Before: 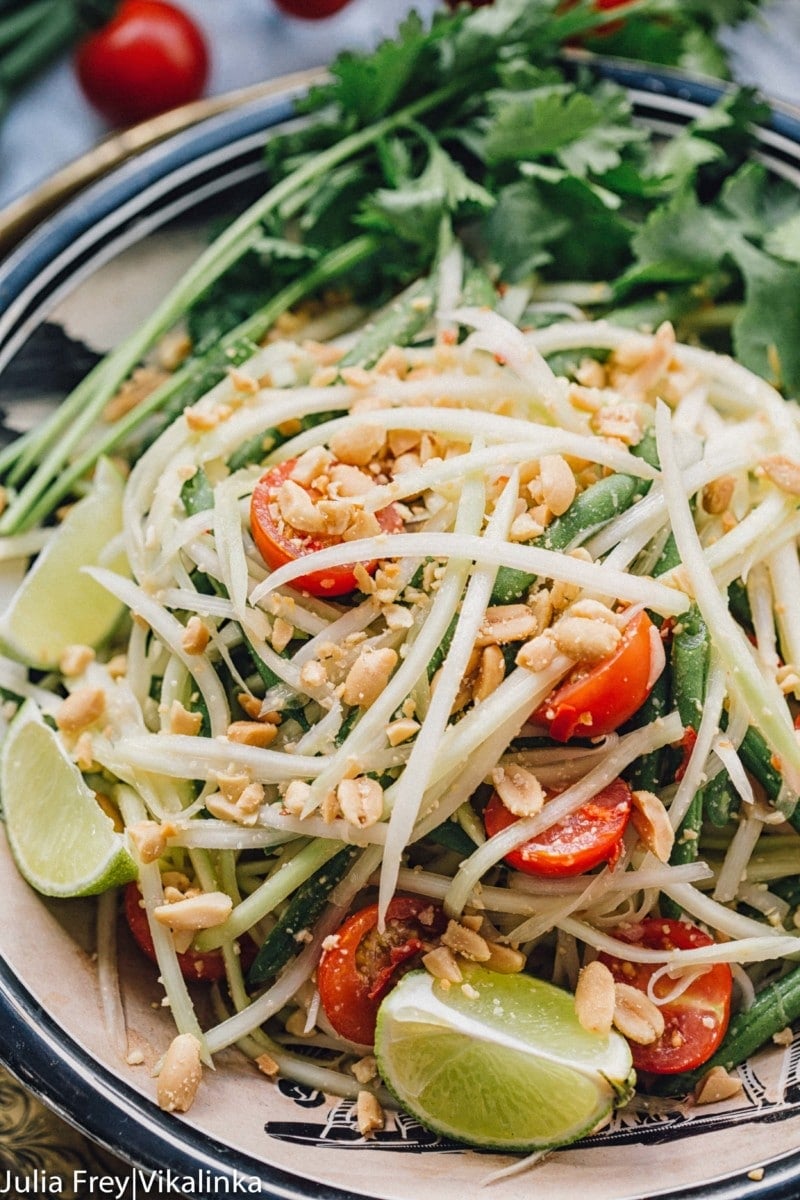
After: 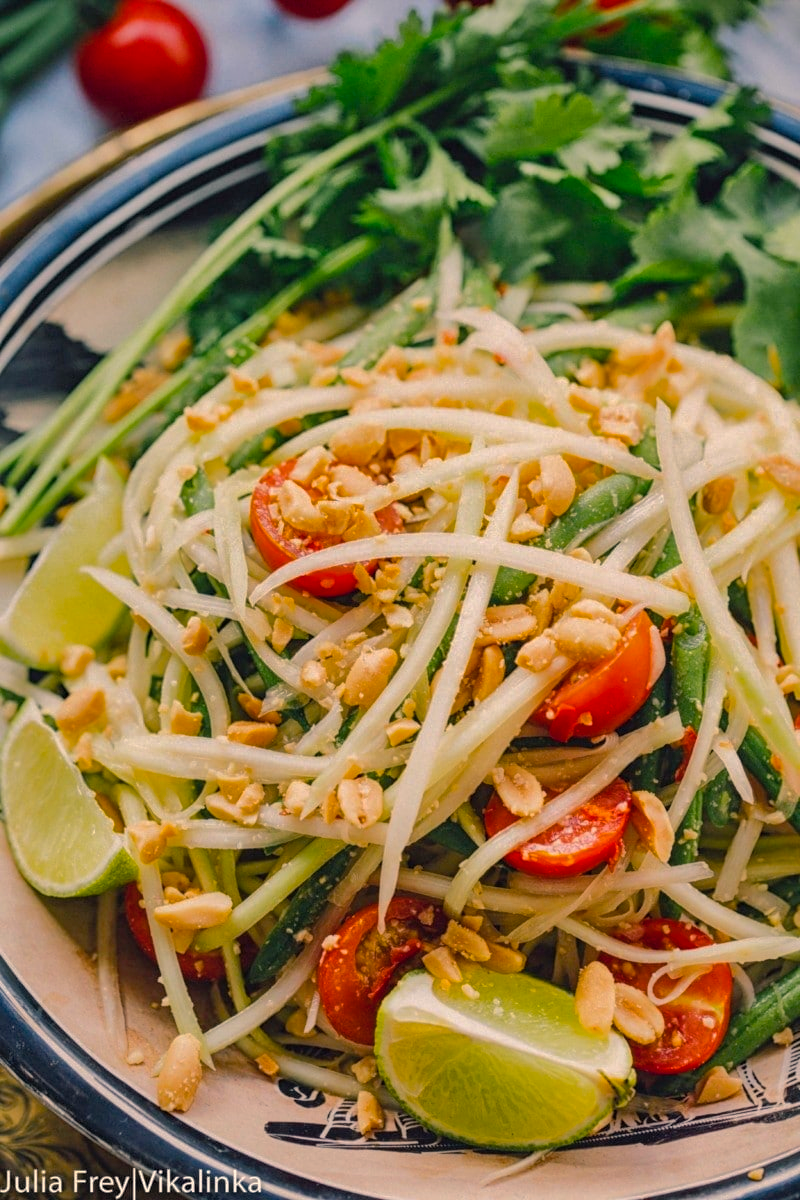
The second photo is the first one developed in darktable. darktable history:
shadows and highlights: shadows 40.04, highlights -59.98
color balance rgb: highlights gain › chroma 3.047%, highlights gain › hue 60.05°, perceptual saturation grading › global saturation 30.37%, global vibrance 9.828%
